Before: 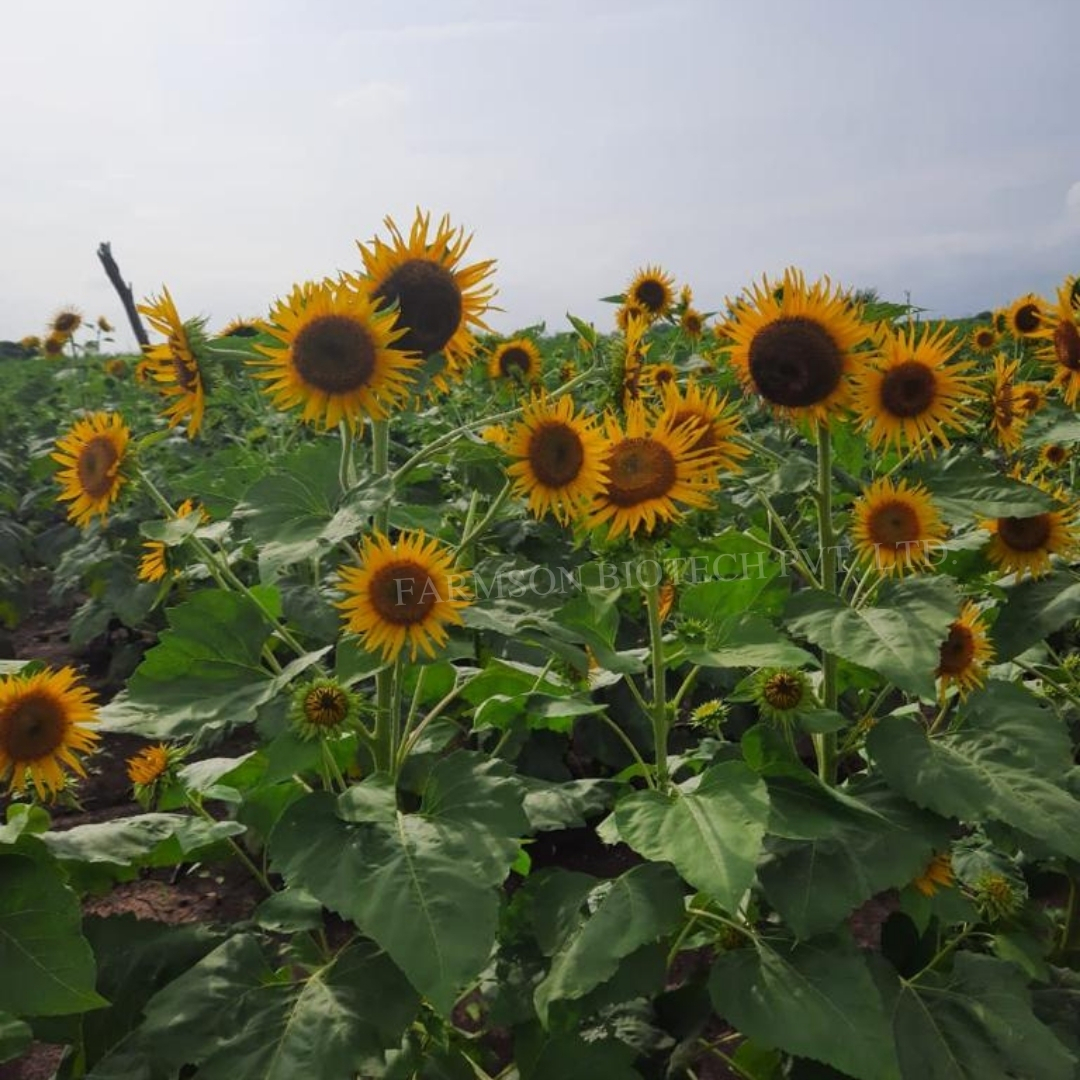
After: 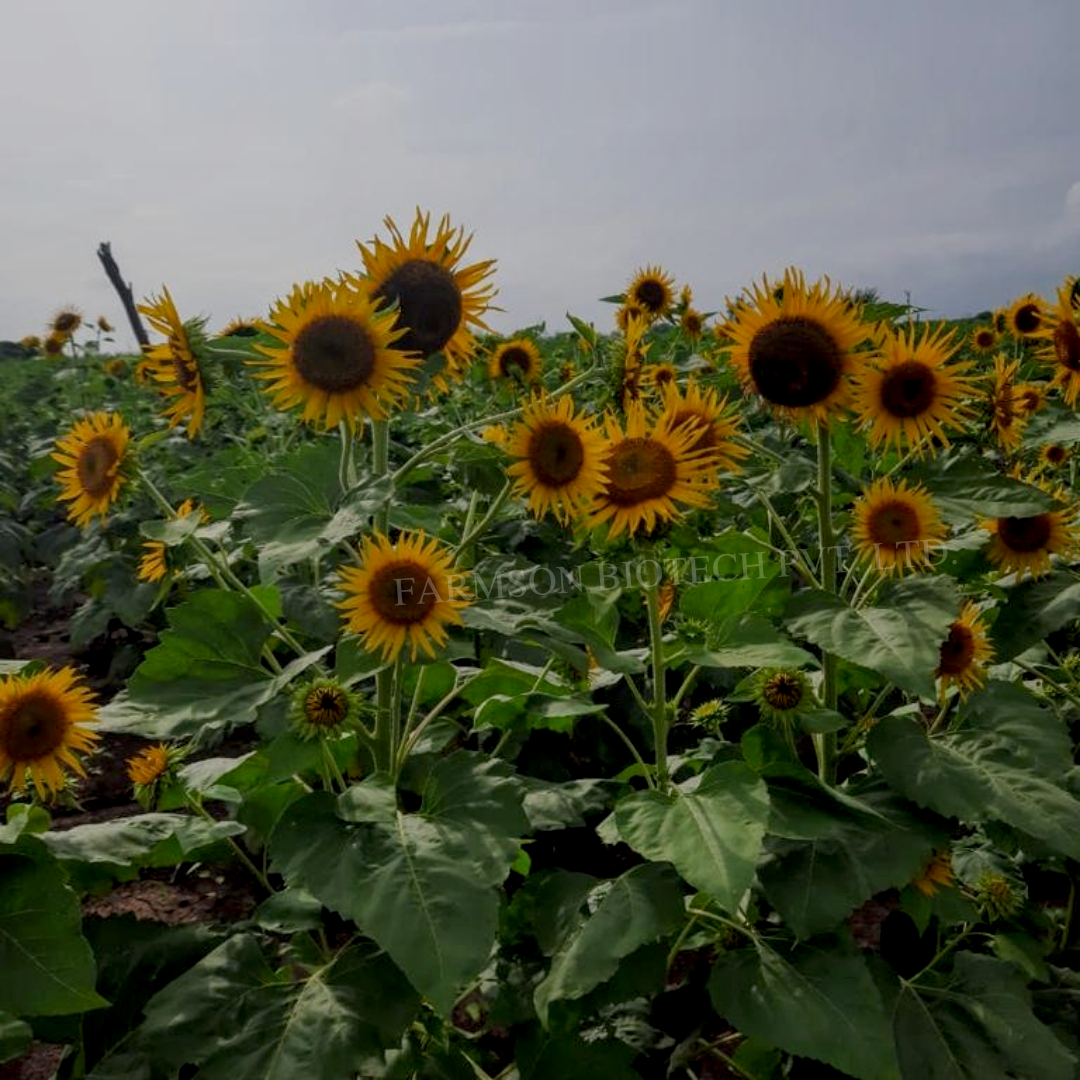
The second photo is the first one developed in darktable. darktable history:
exposure: black level correction 0.009, exposure -0.637 EV, compensate highlight preservation false
local contrast: on, module defaults
